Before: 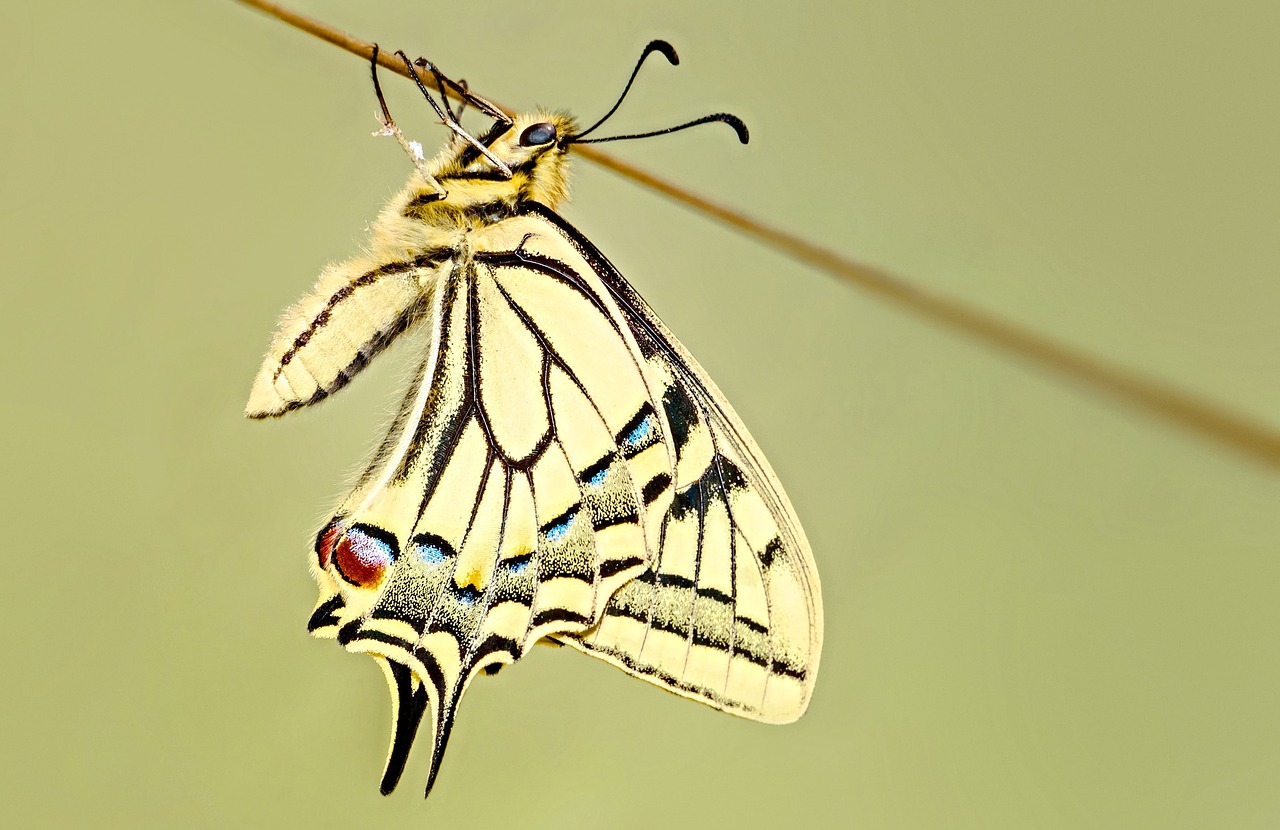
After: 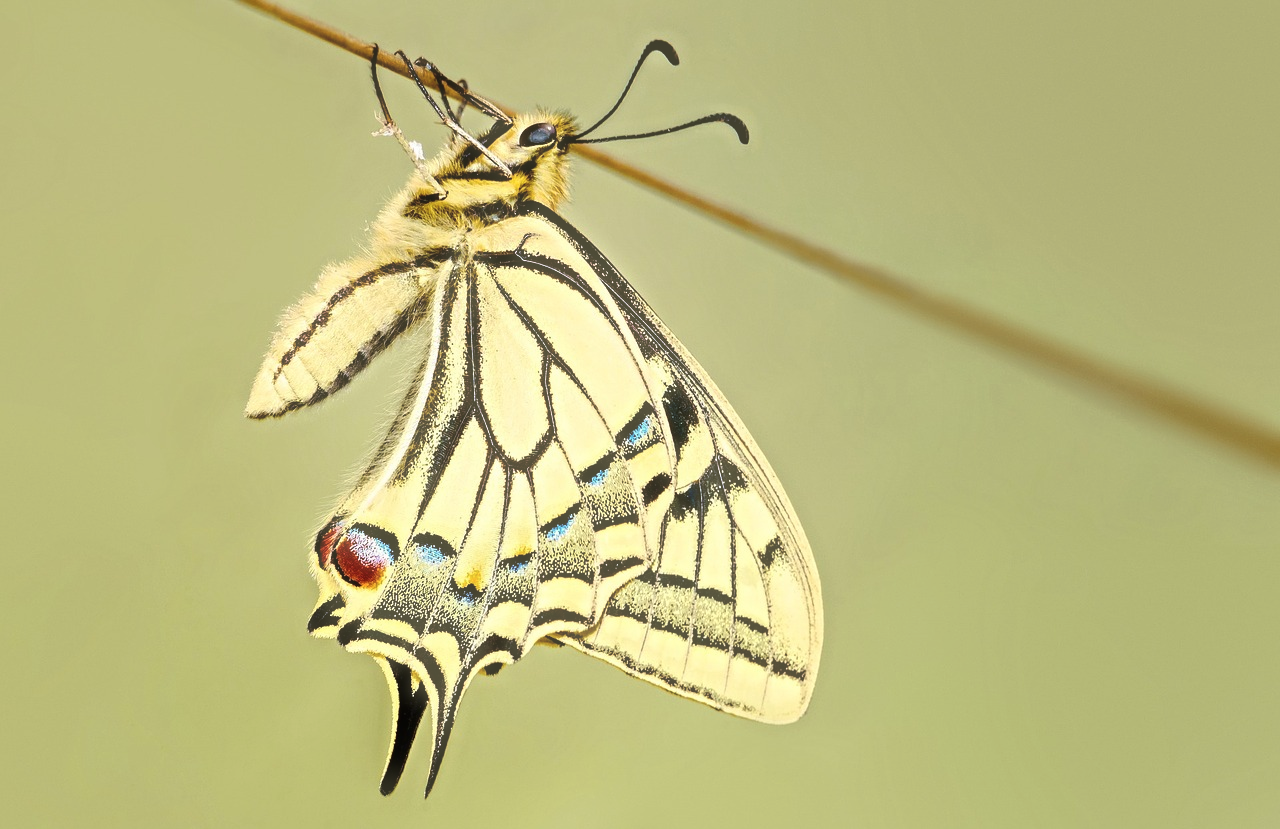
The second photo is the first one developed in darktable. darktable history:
haze removal: strength -0.099, compatibility mode true, adaptive false
crop: bottom 0.074%
